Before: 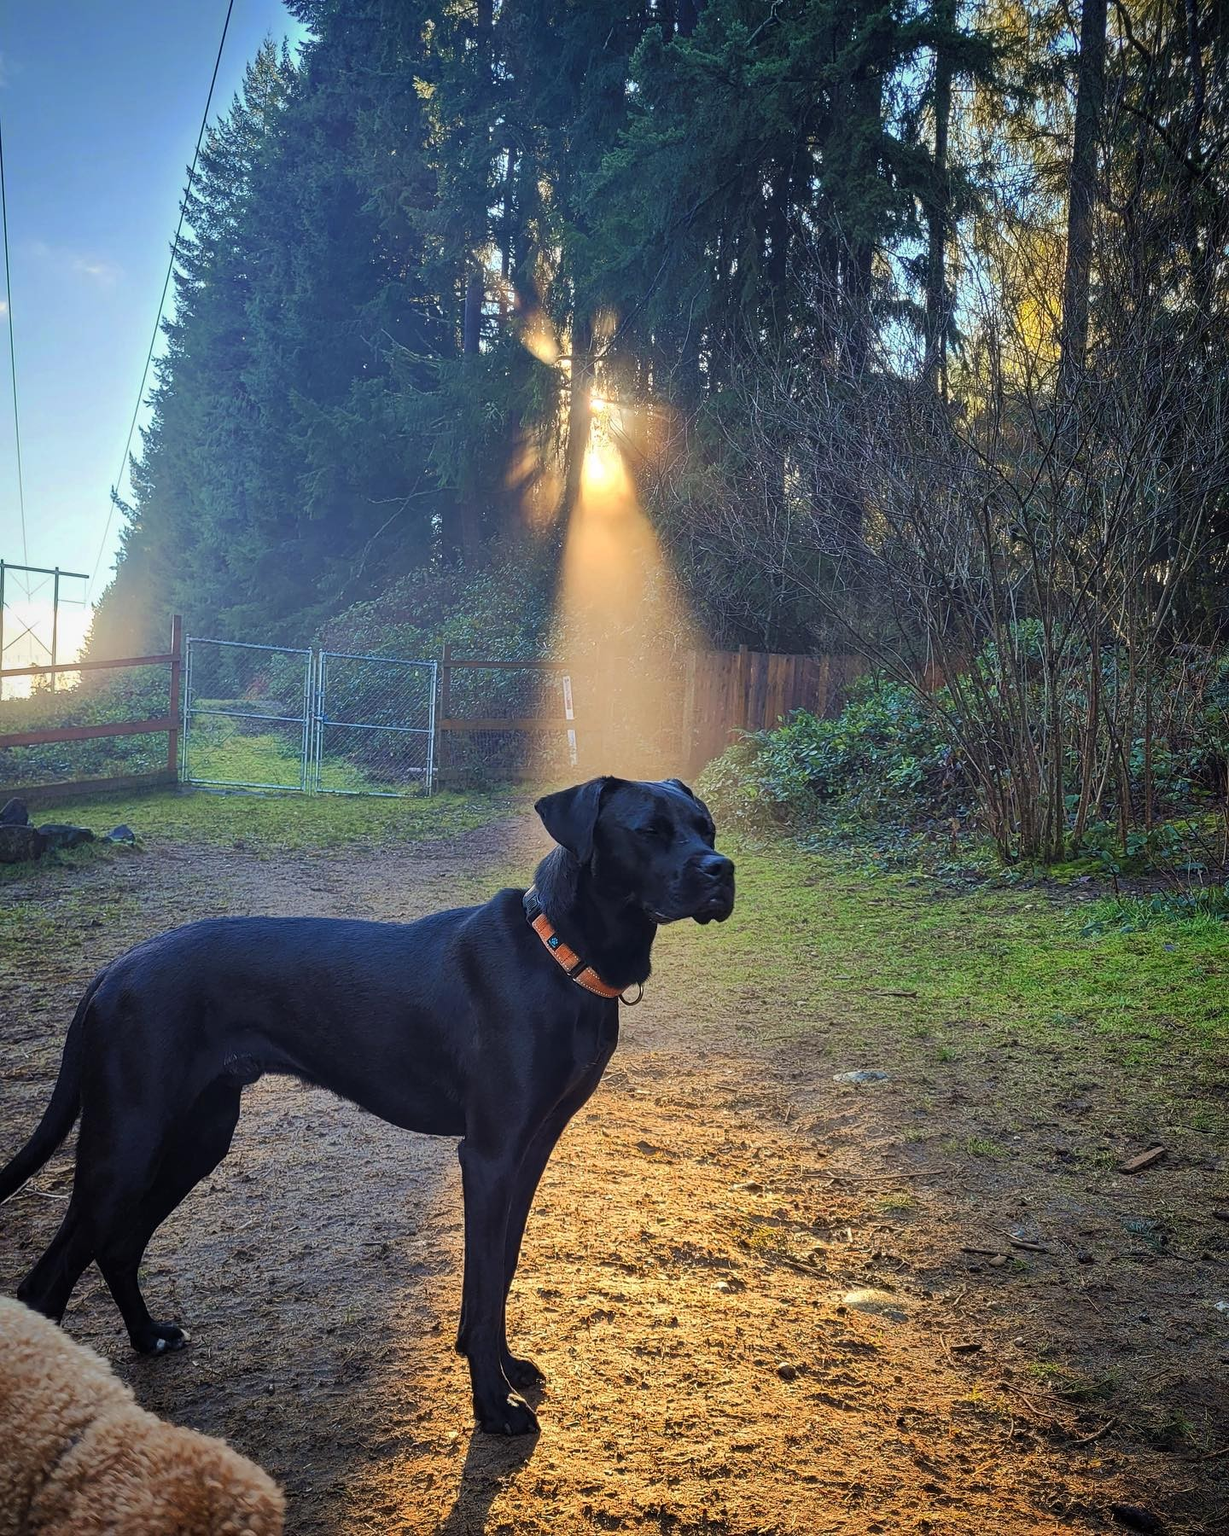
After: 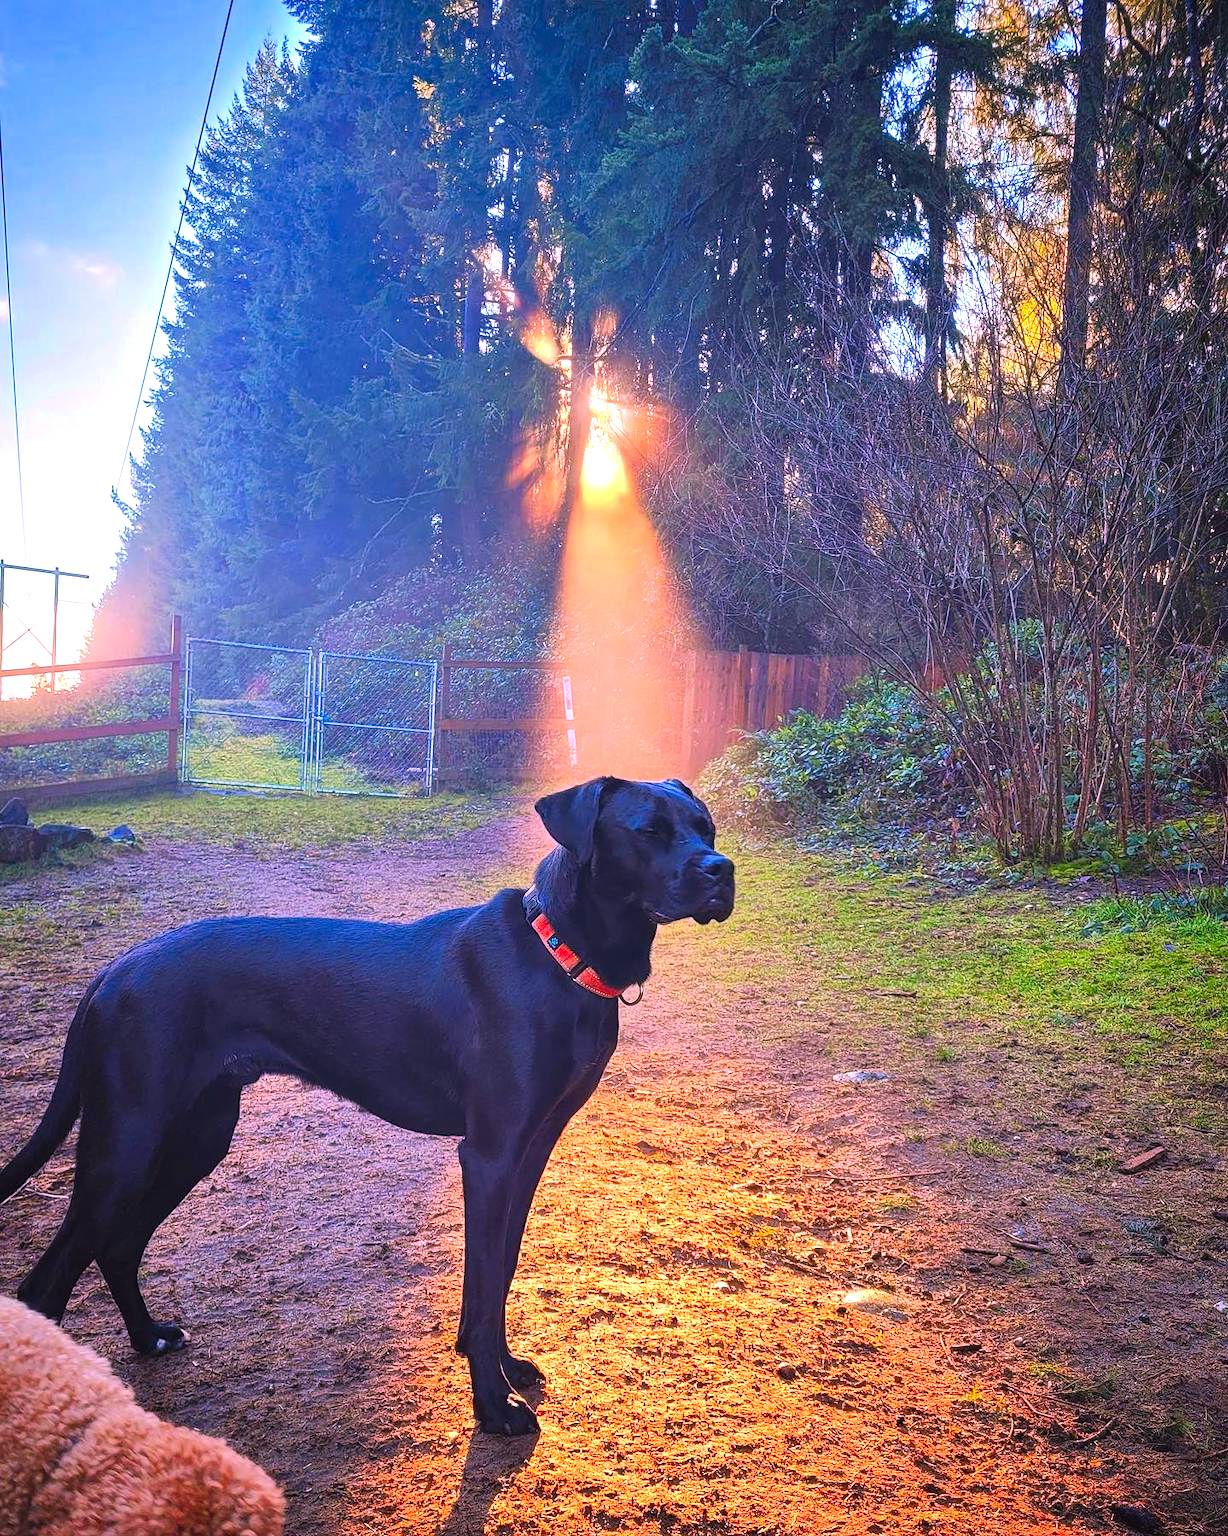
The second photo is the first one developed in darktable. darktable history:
color correction: highlights a* 18.85, highlights b* -11.17, saturation 1.65
exposure: black level correction -0.002, exposure 0.709 EV, compensate highlight preservation false
